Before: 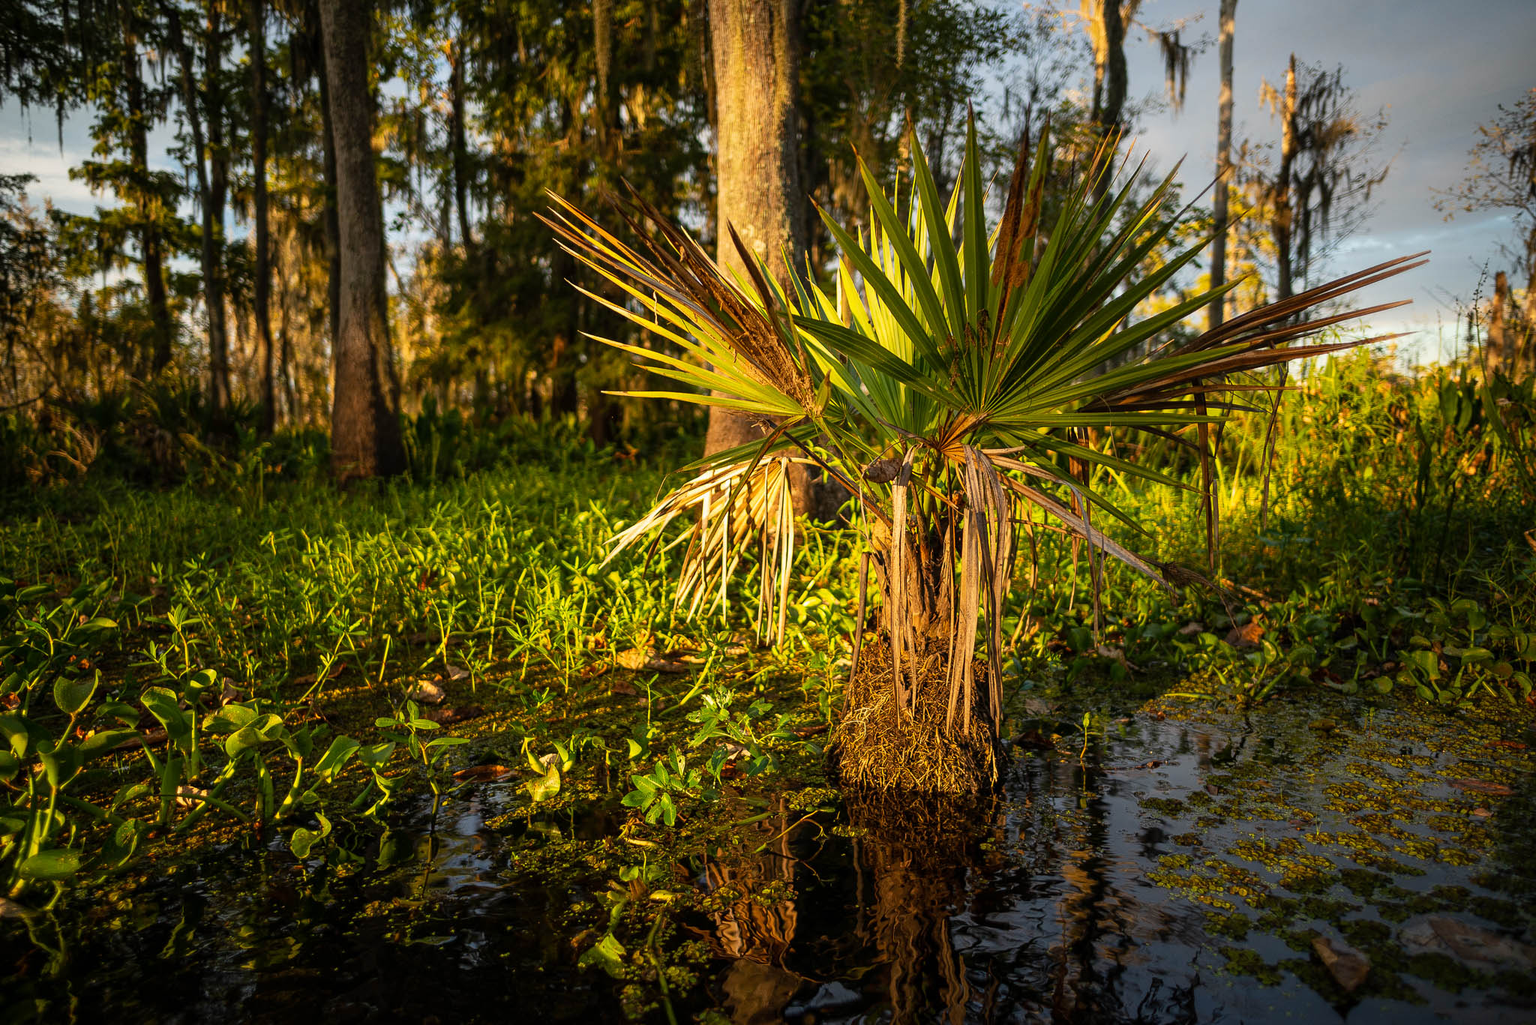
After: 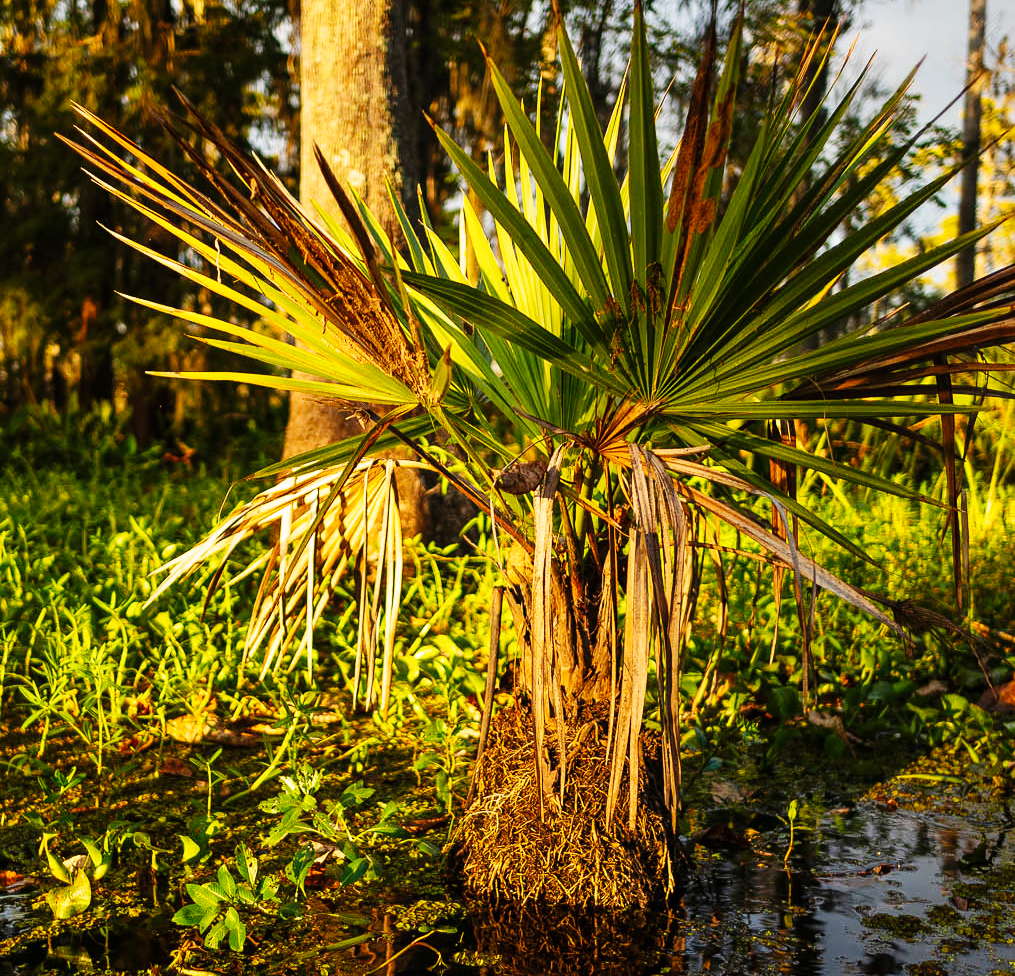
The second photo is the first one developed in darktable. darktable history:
crop: left 32.075%, top 10.976%, right 18.355%, bottom 17.596%
grain: coarseness 0.81 ISO, strength 1.34%, mid-tones bias 0%
base curve: curves: ch0 [(0, 0) (0.032, 0.025) (0.121, 0.166) (0.206, 0.329) (0.605, 0.79) (1, 1)], preserve colors none
